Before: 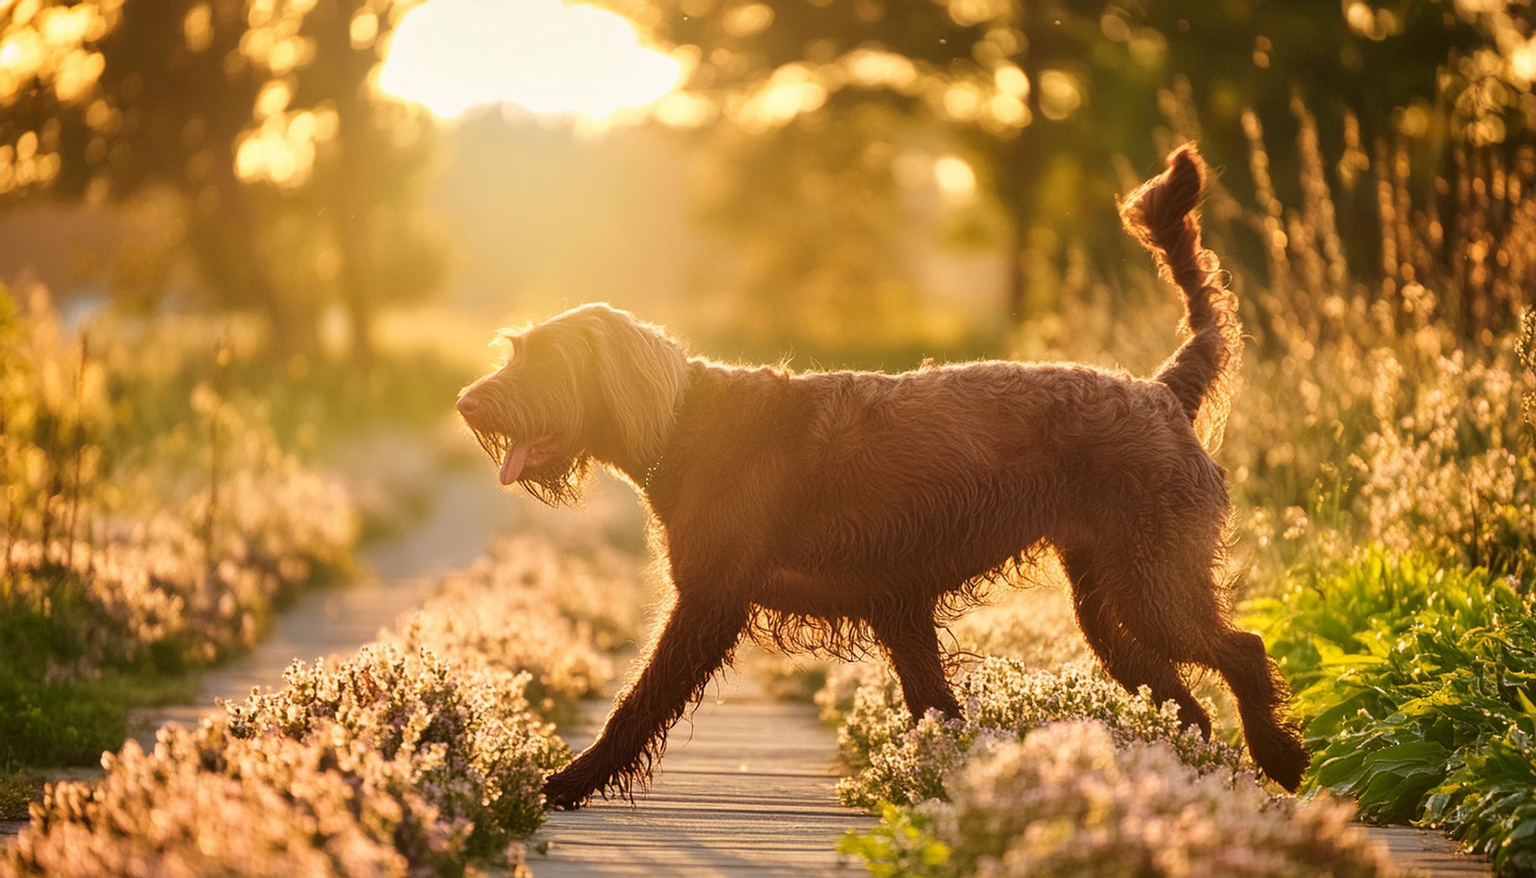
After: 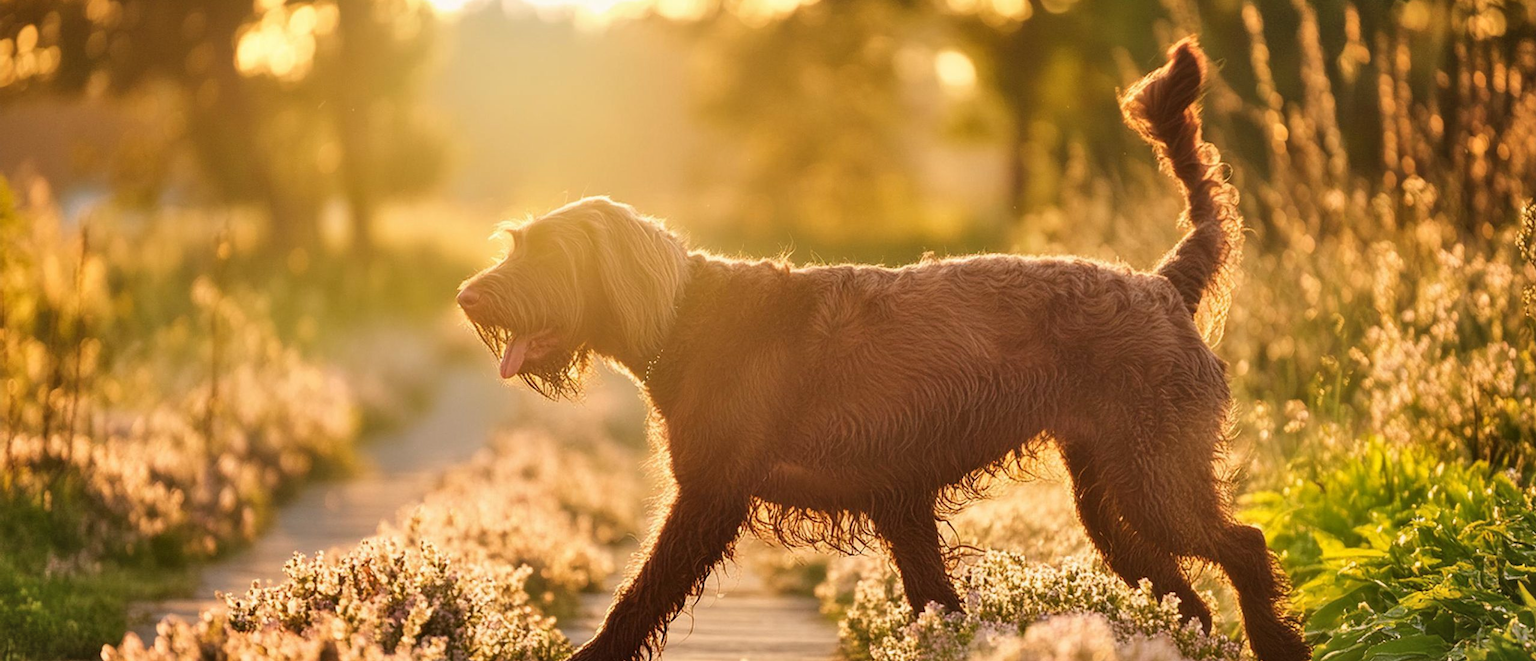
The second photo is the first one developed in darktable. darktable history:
crop and rotate: top 12.222%, bottom 12.445%
exposure: compensate highlight preservation false
shadows and highlights: shadows 74.32, highlights -23.48, soften with gaussian
